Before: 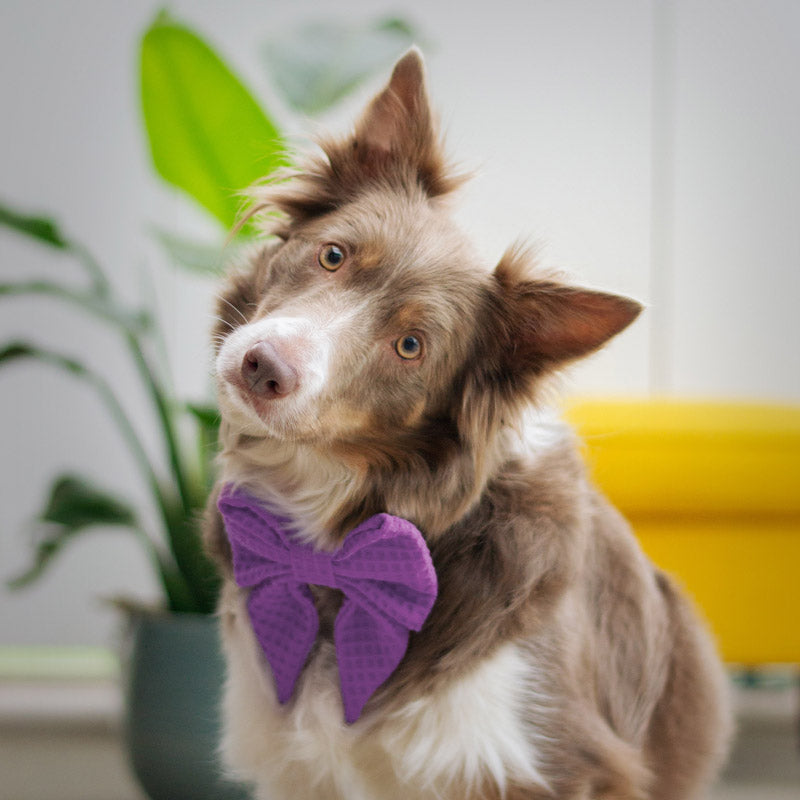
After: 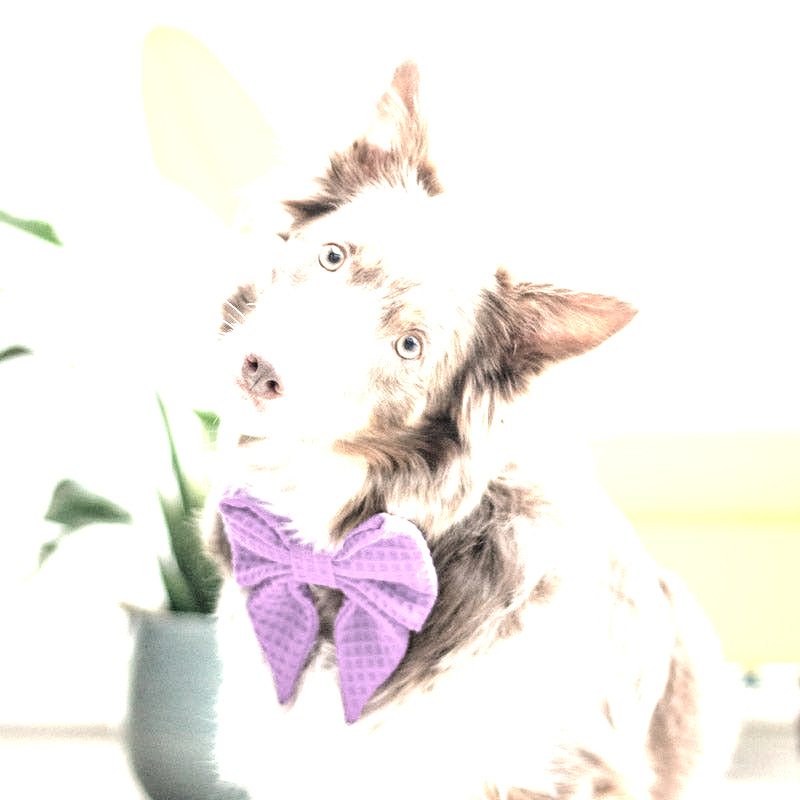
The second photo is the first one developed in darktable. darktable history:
exposure: black level correction 0.002, compensate highlight preservation false
contrast brightness saturation: brightness 0.18, saturation -0.503
levels: levels [0, 0.281, 0.562]
local contrast: detail 130%
